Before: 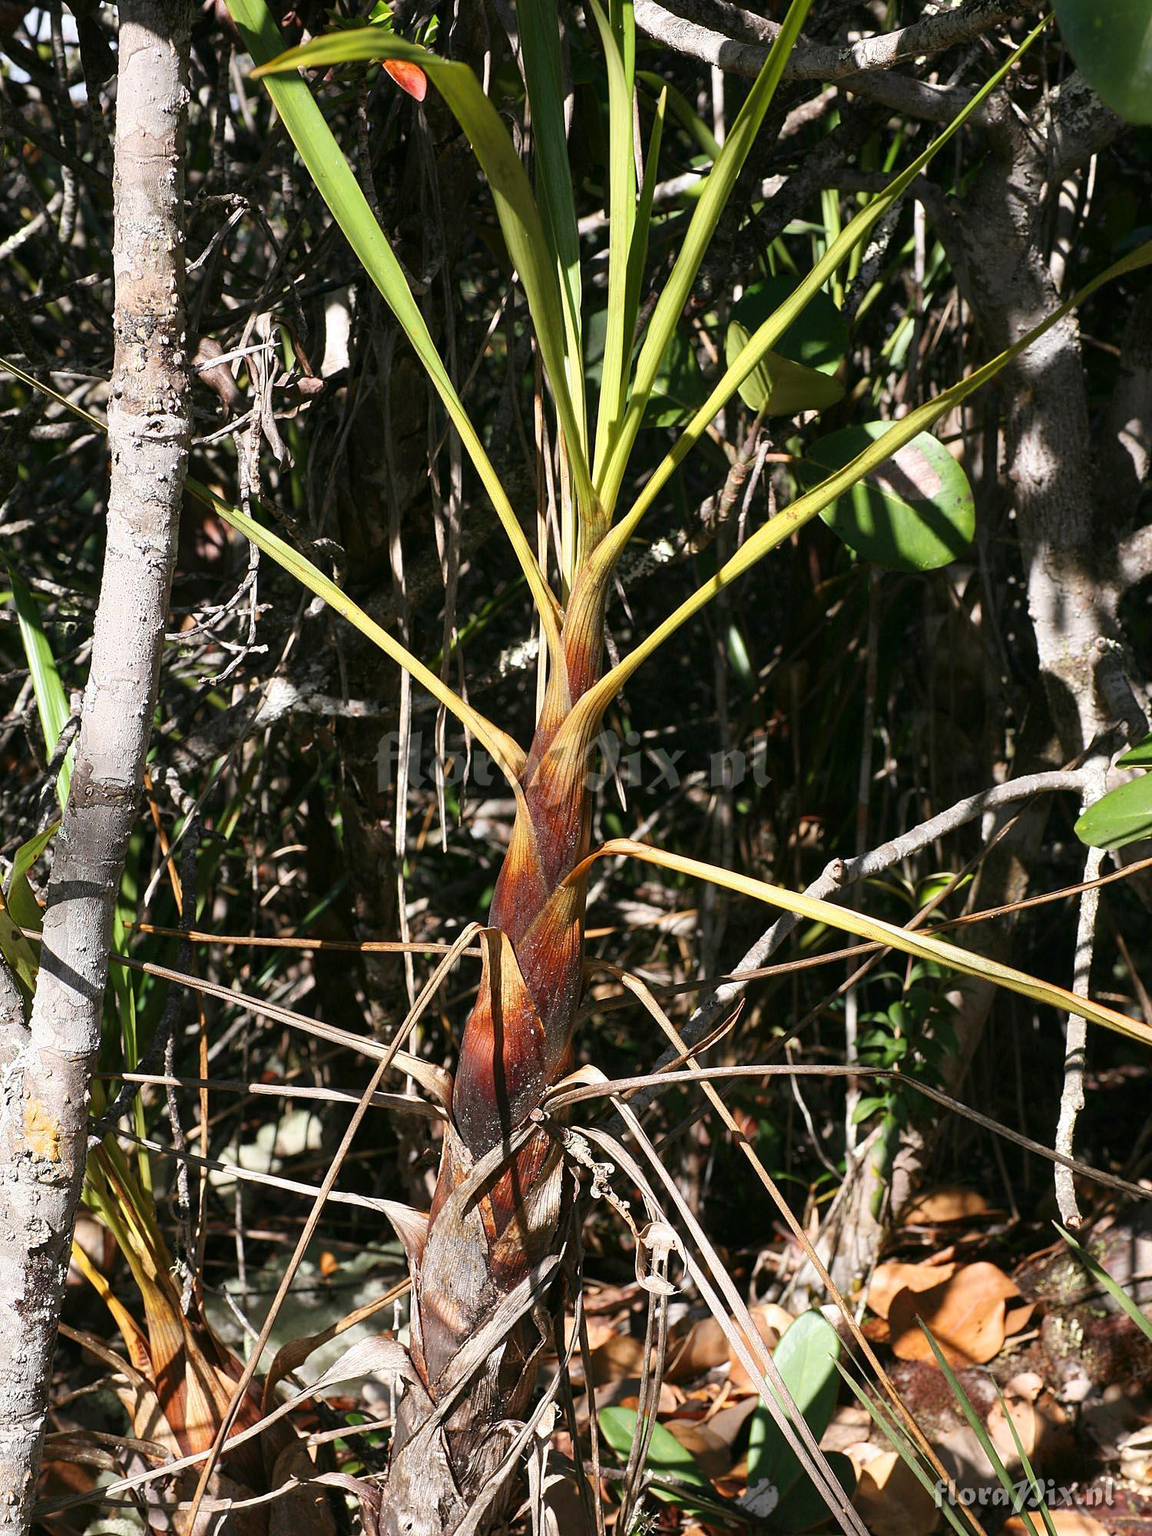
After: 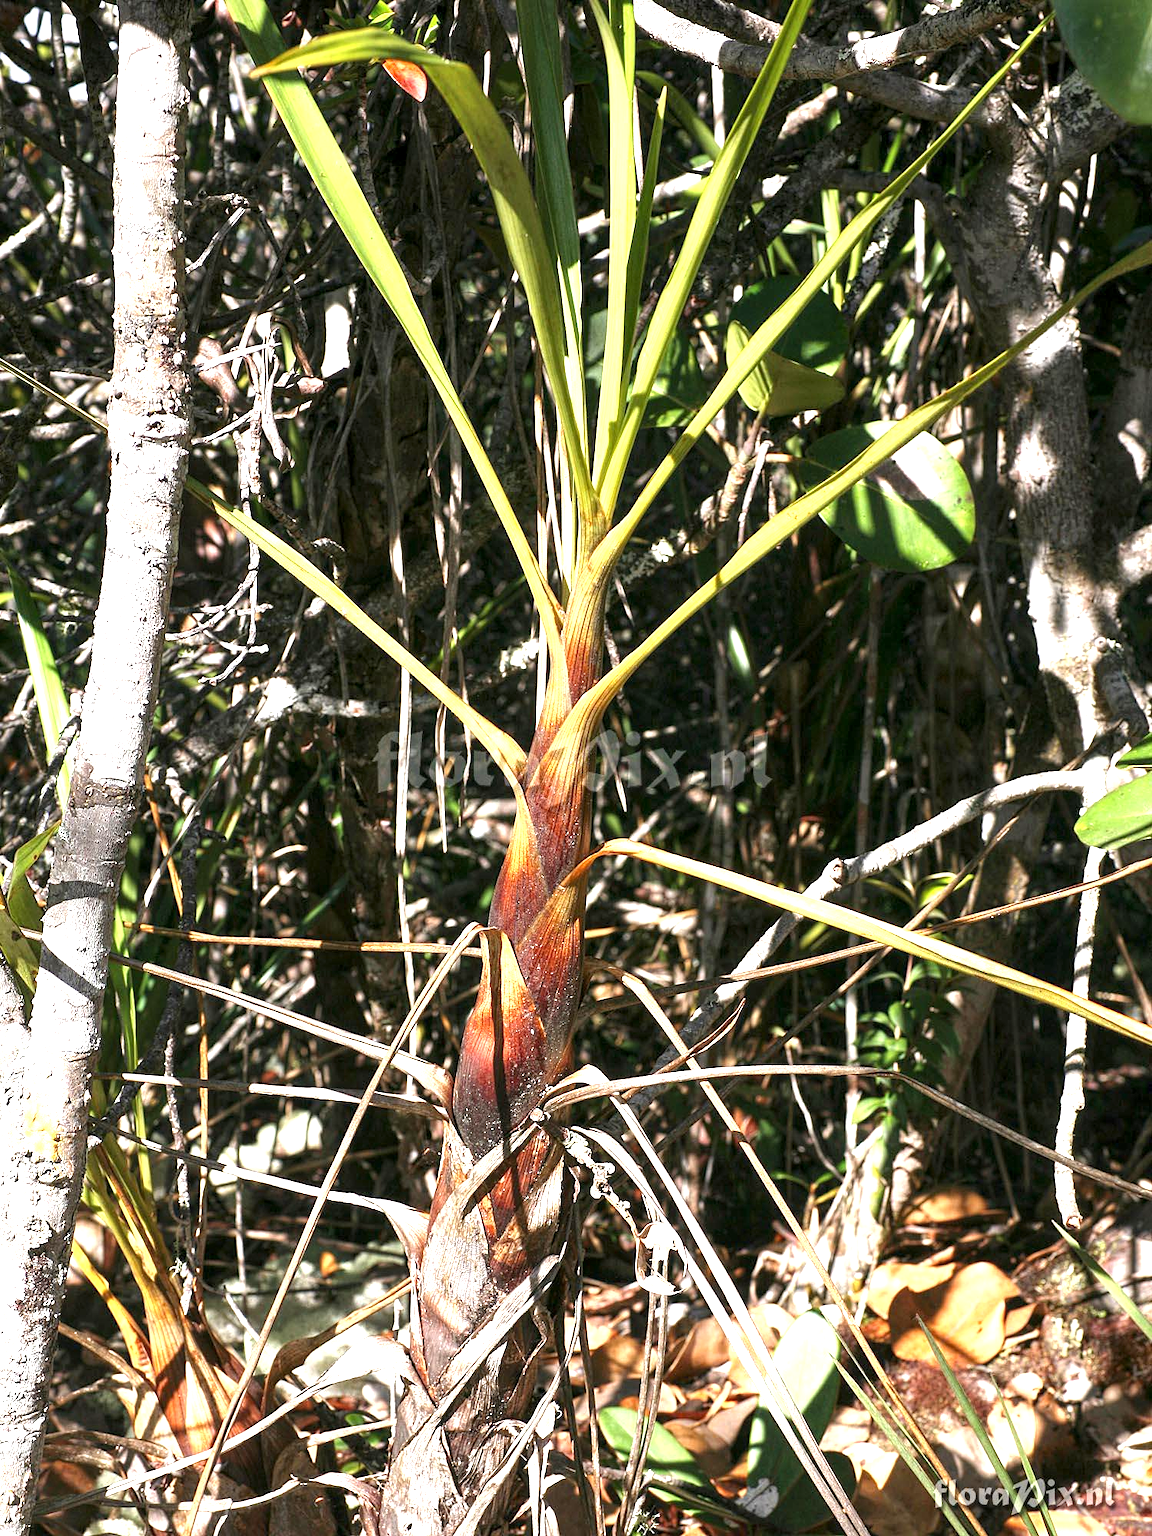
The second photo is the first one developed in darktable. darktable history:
exposure: exposure 1 EV, compensate highlight preservation false
local contrast: highlights 99%, shadows 86%, detail 160%, midtone range 0.2
